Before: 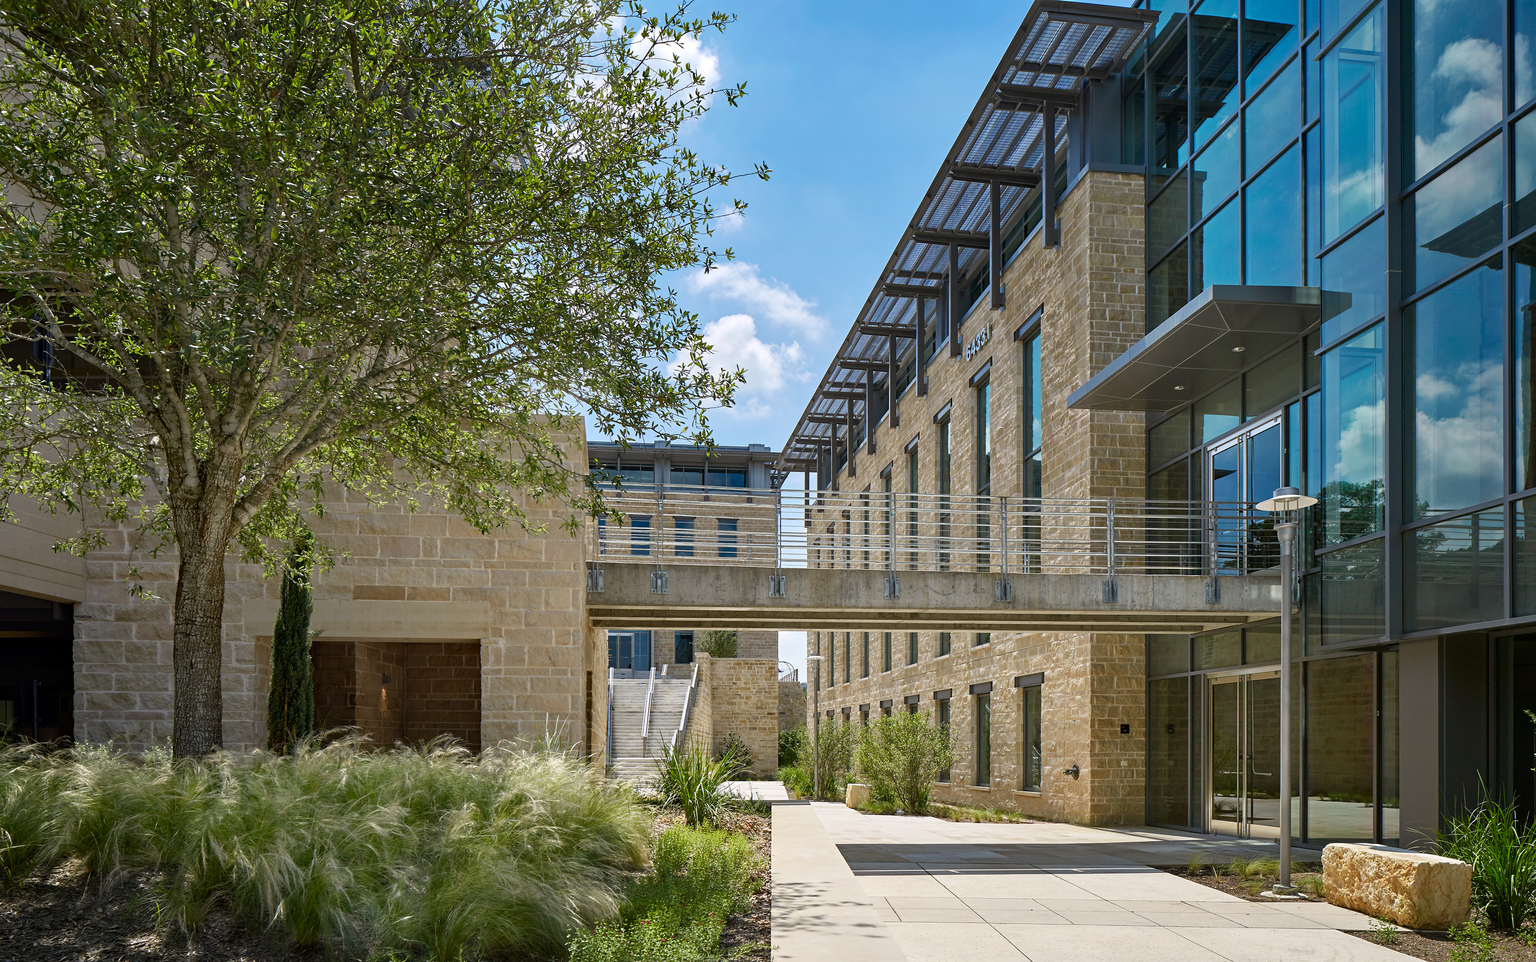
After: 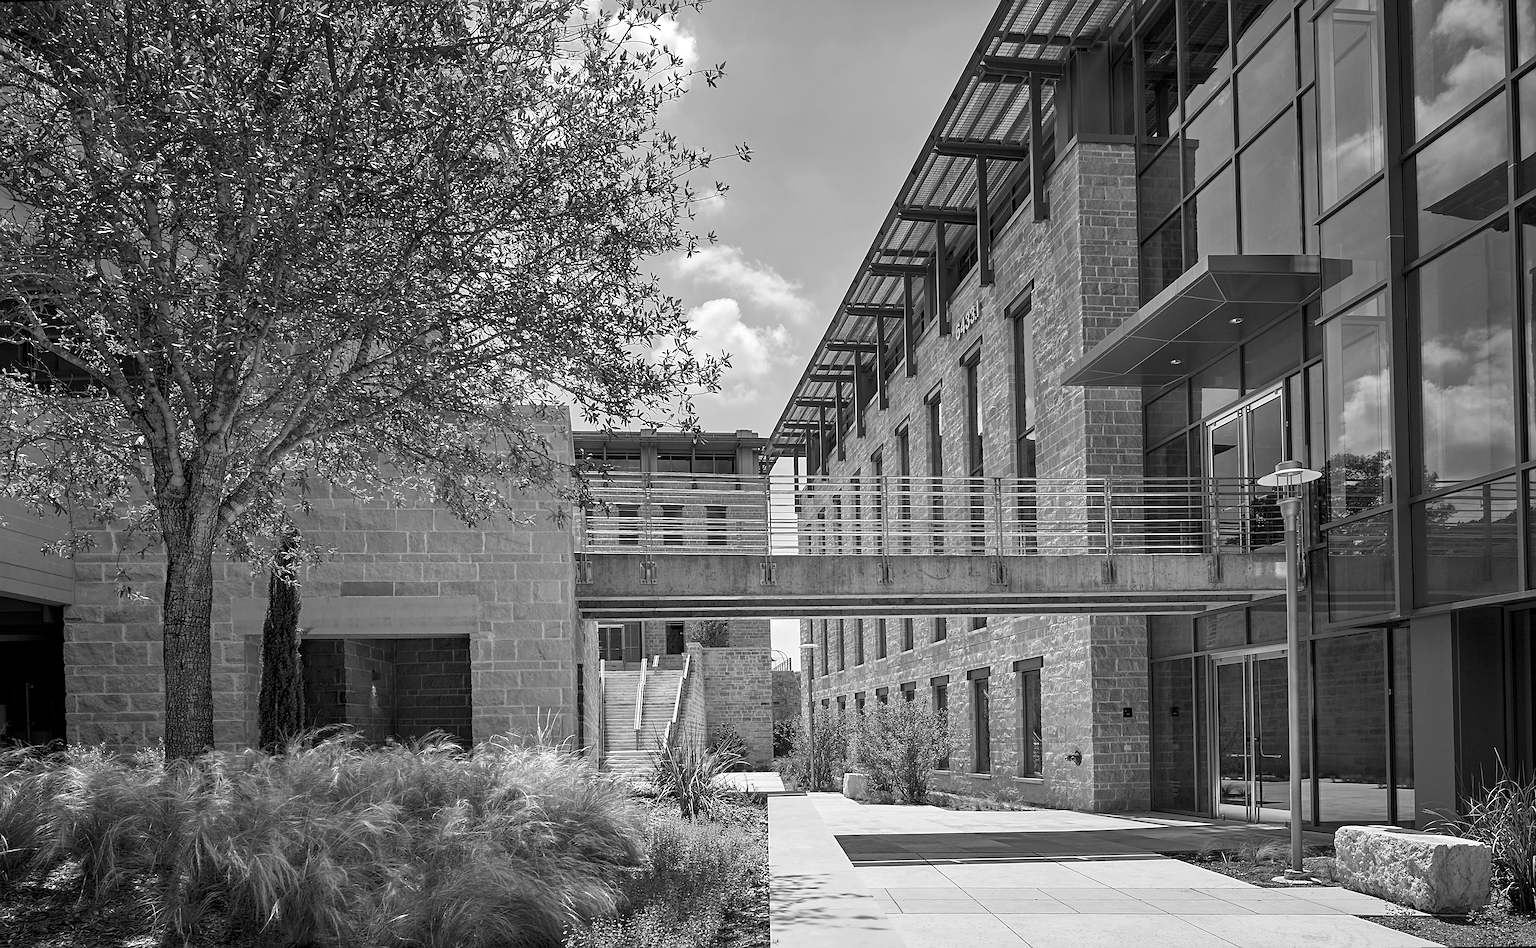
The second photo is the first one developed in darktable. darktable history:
color correction: saturation 1.8
sharpen: on, module defaults
monochrome: on, module defaults
local contrast: highlights 100%, shadows 100%, detail 120%, midtone range 0.2
rotate and perspective: rotation -1.32°, lens shift (horizontal) -0.031, crop left 0.015, crop right 0.985, crop top 0.047, crop bottom 0.982
